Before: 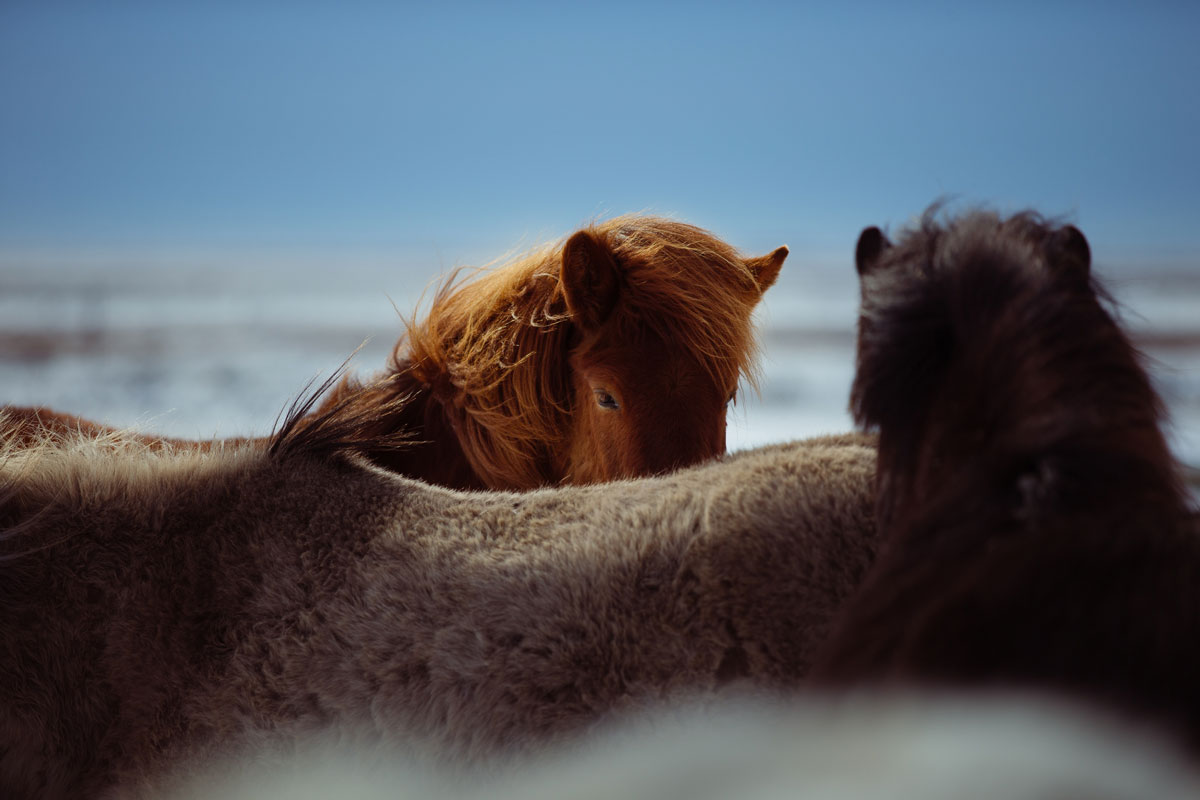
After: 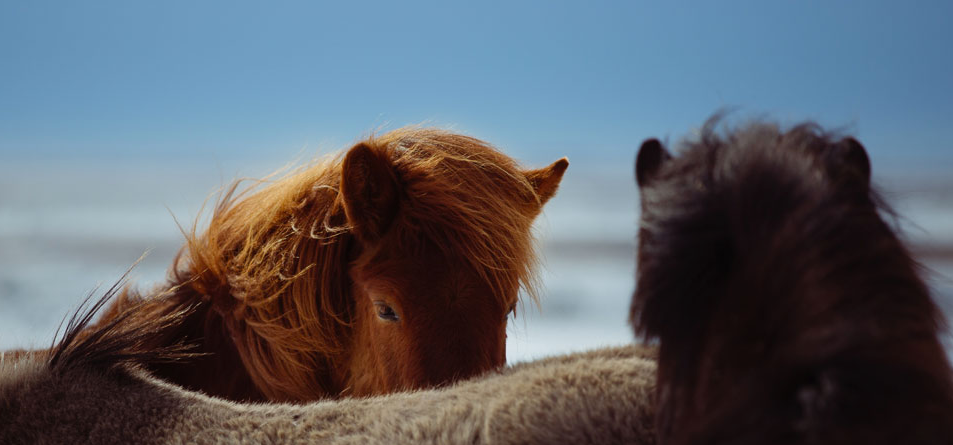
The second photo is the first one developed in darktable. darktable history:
crop: left 18.38%, top 11.092%, right 2.134%, bottom 33.217%
contrast brightness saturation: contrast -0.02, brightness -0.01, saturation 0.03
